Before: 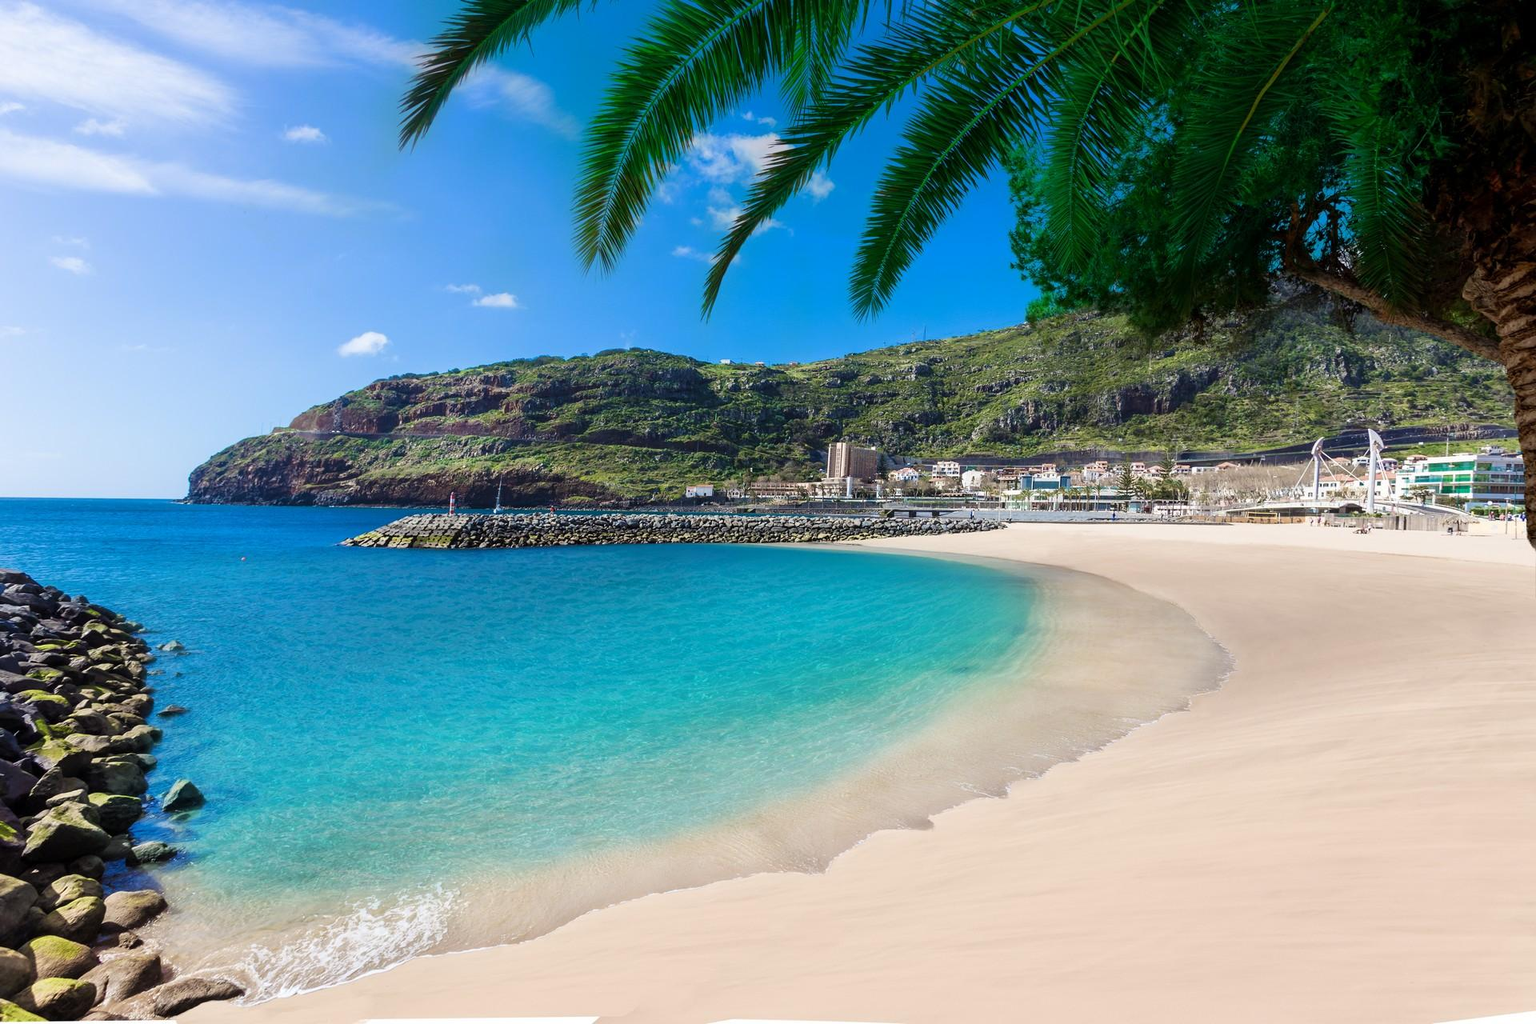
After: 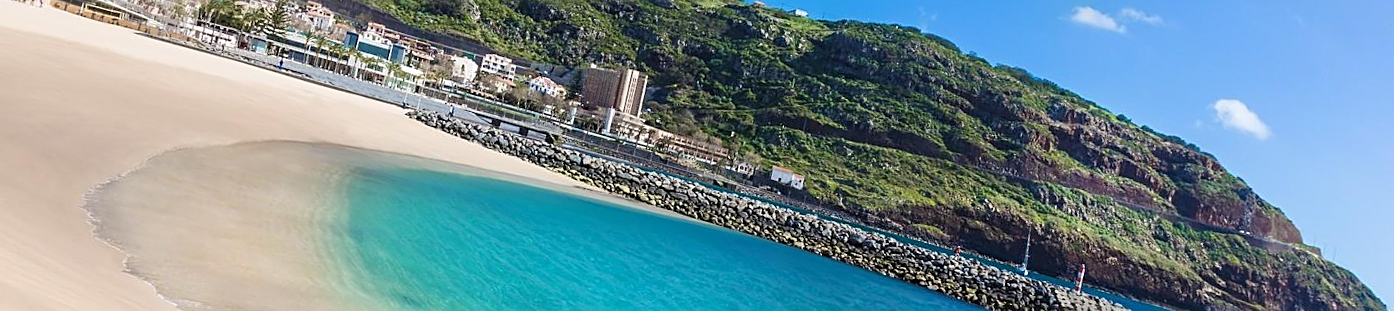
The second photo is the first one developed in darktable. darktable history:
sharpen: on, module defaults
crop and rotate: angle 16.12°, top 30.835%, bottom 35.653%
